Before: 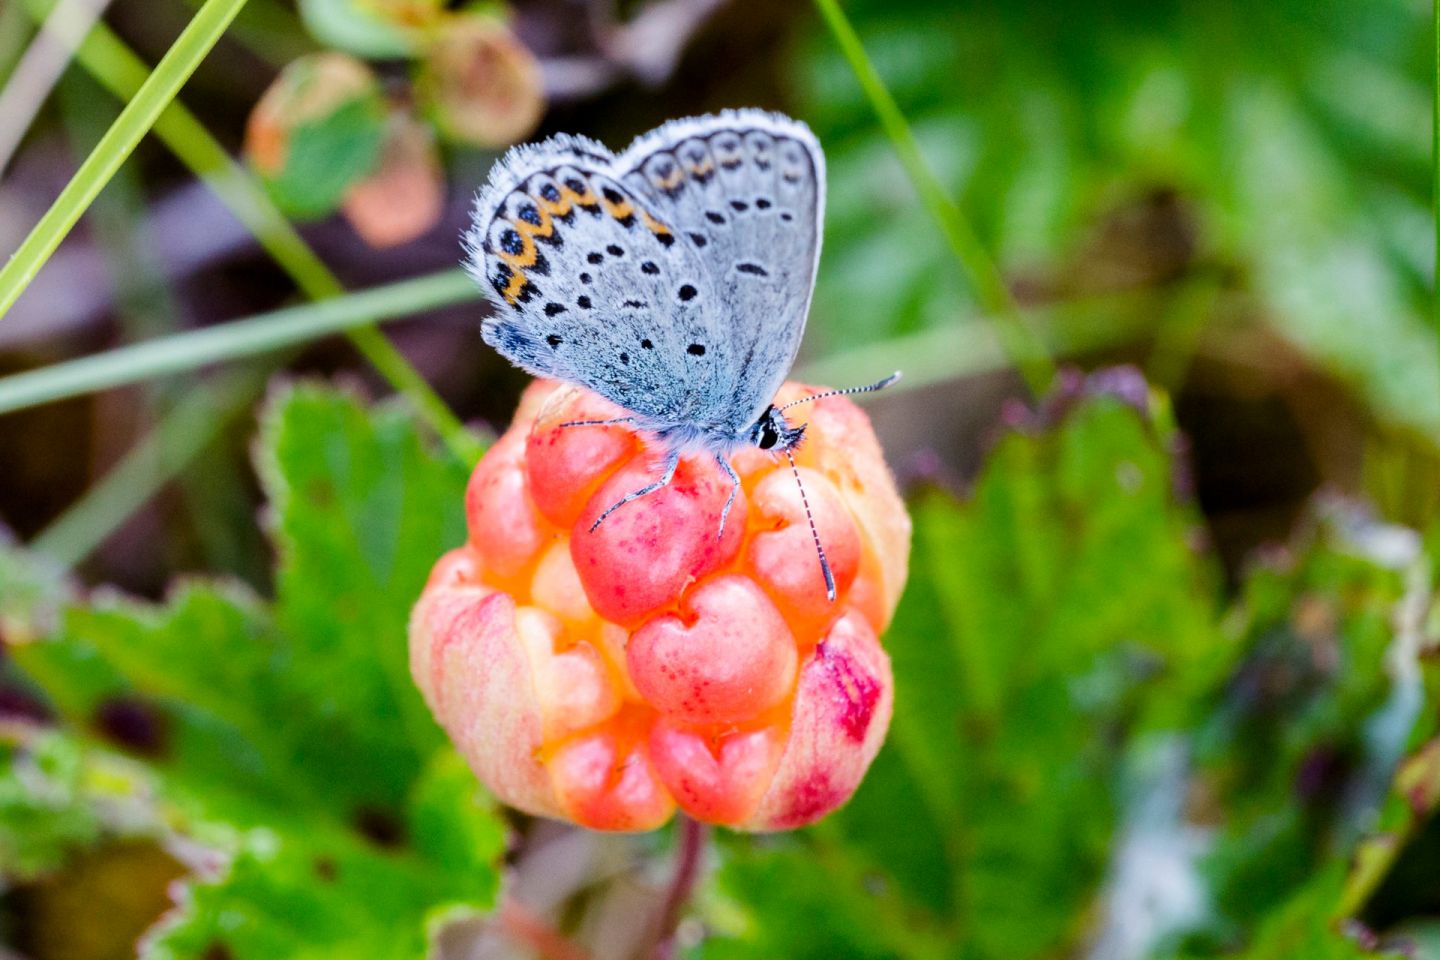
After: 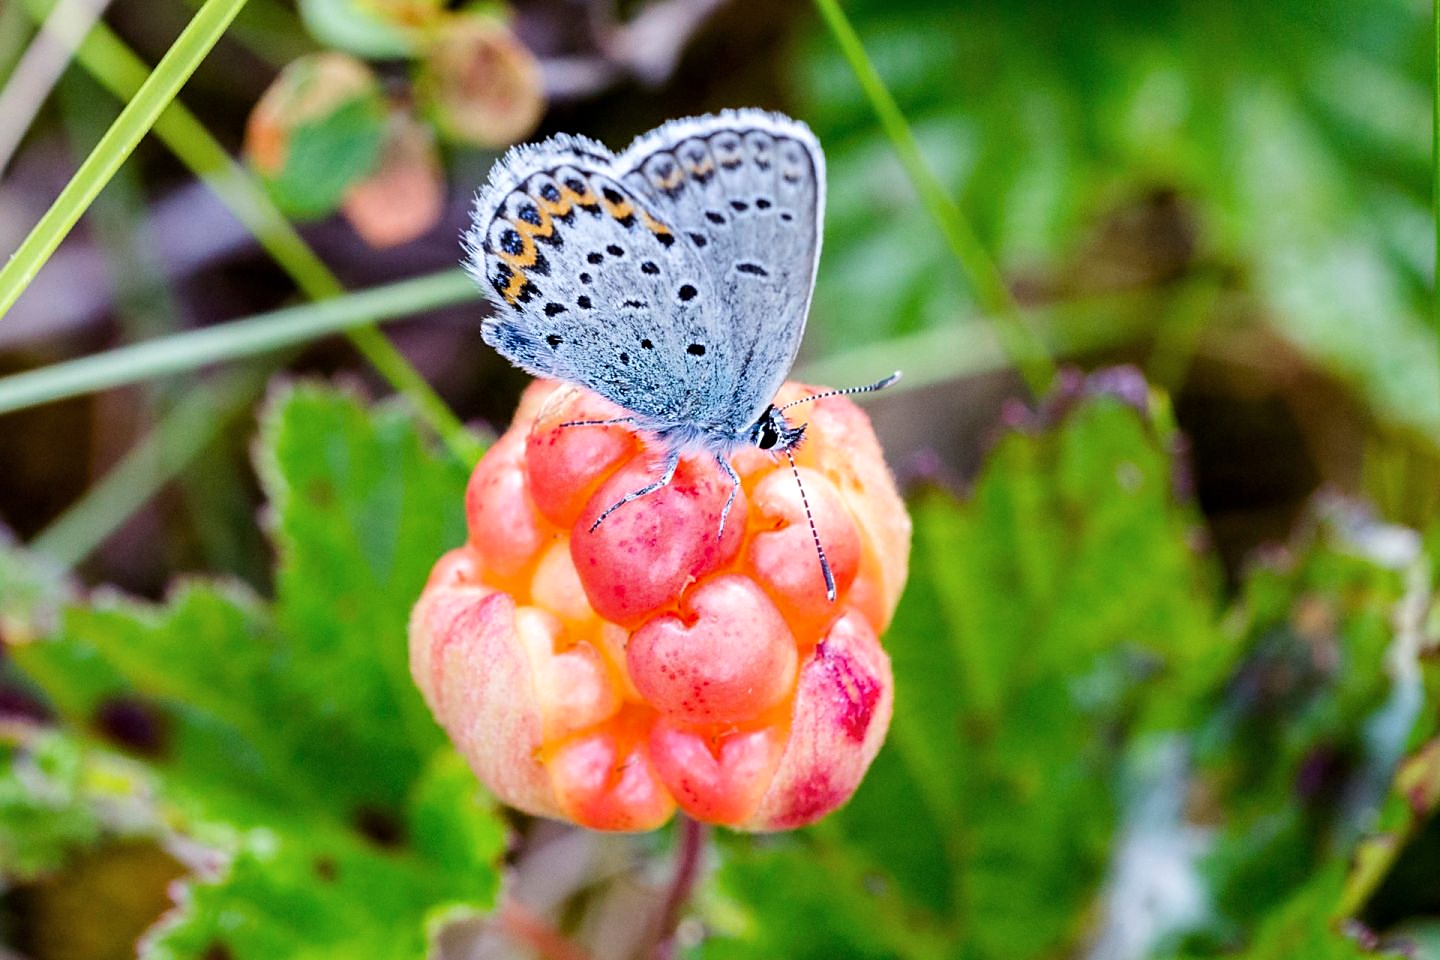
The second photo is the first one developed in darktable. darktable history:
shadows and highlights: radius 168.62, shadows 27.45, white point adjustment 3.11, highlights -68.16, soften with gaussian
sharpen: on, module defaults
